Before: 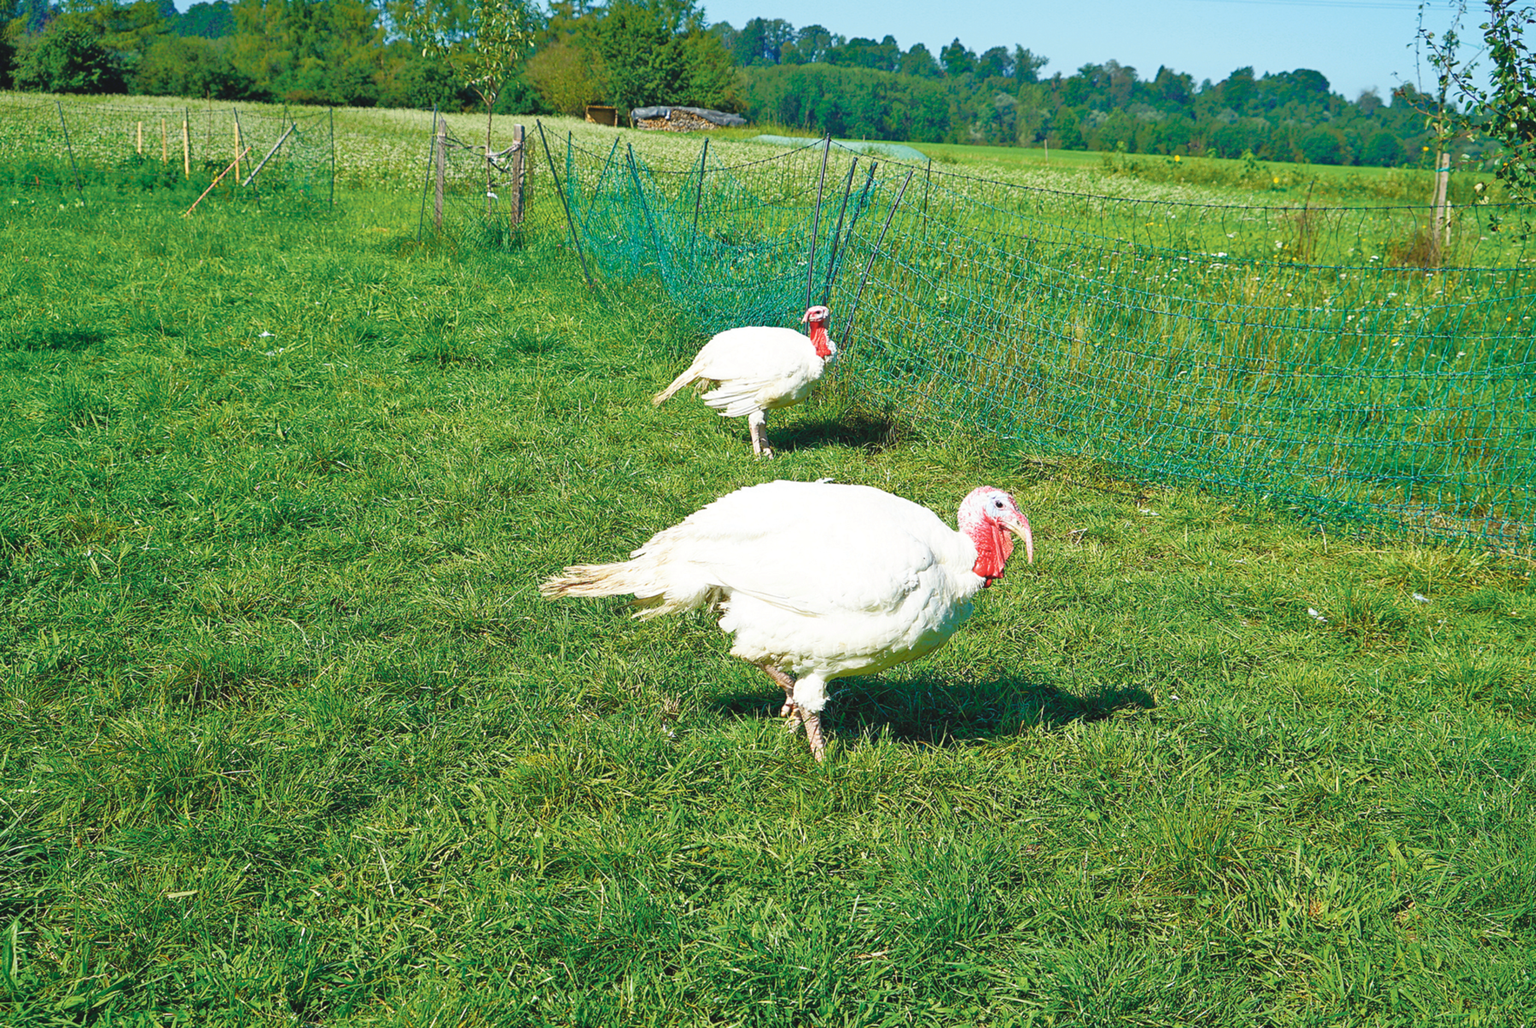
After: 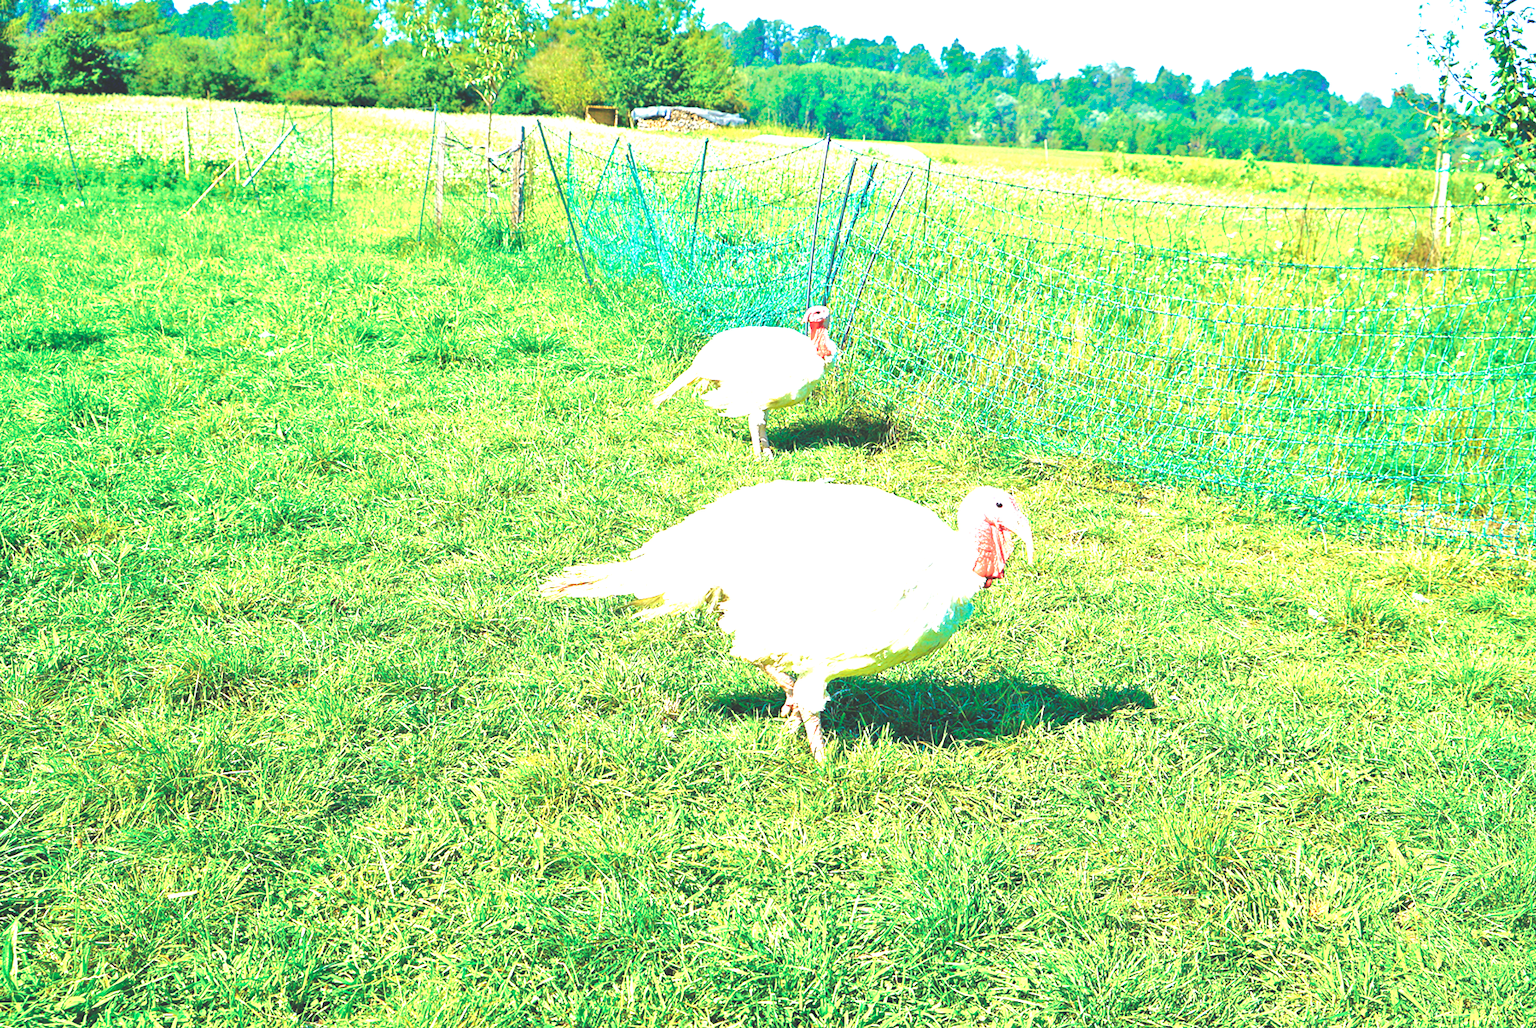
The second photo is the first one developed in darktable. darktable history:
exposure: black level correction 0, exposure 1.9 EV, compensate highlight preservation false
velvia: on, module defaults
